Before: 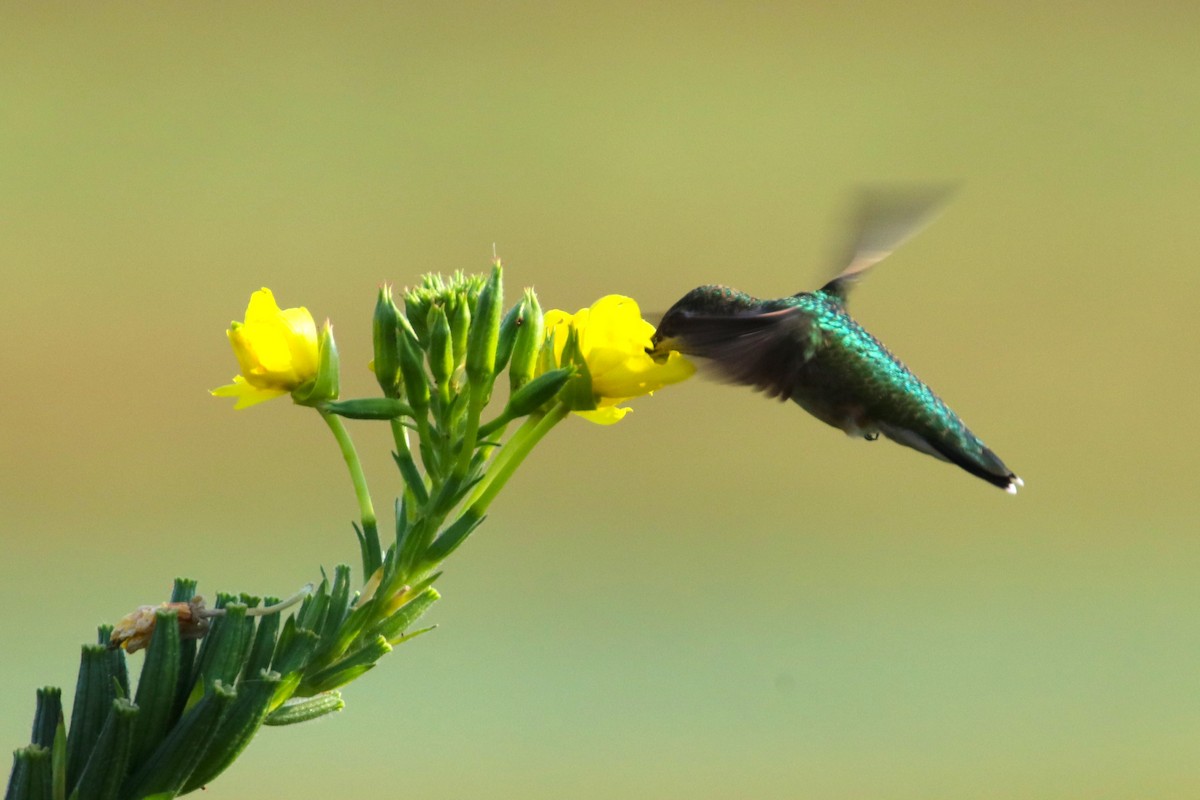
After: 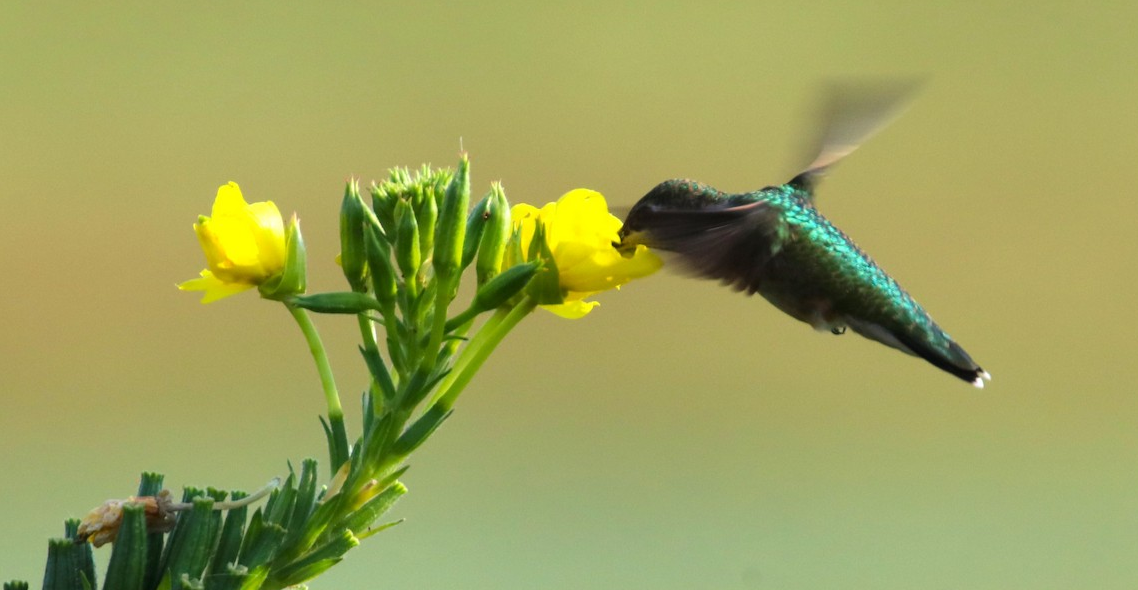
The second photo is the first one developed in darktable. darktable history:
crop and rotate: left 2.813%, top 13.48%, right 2.288%, bottom 12.76%
